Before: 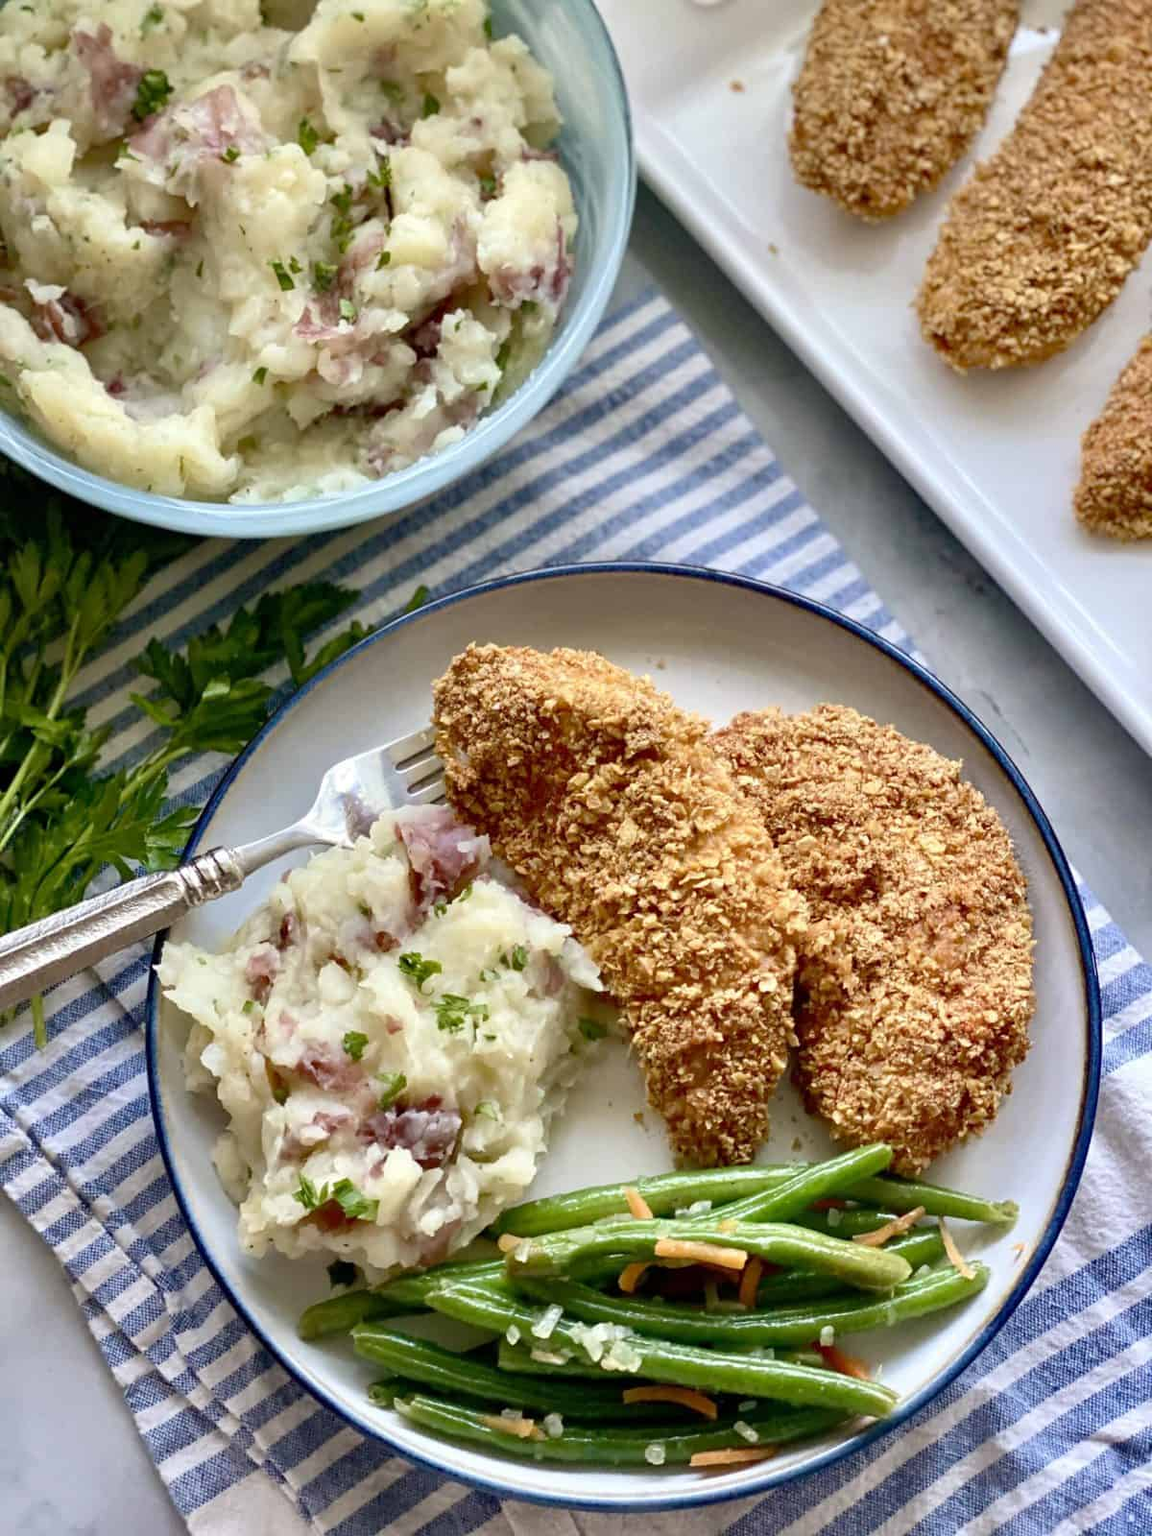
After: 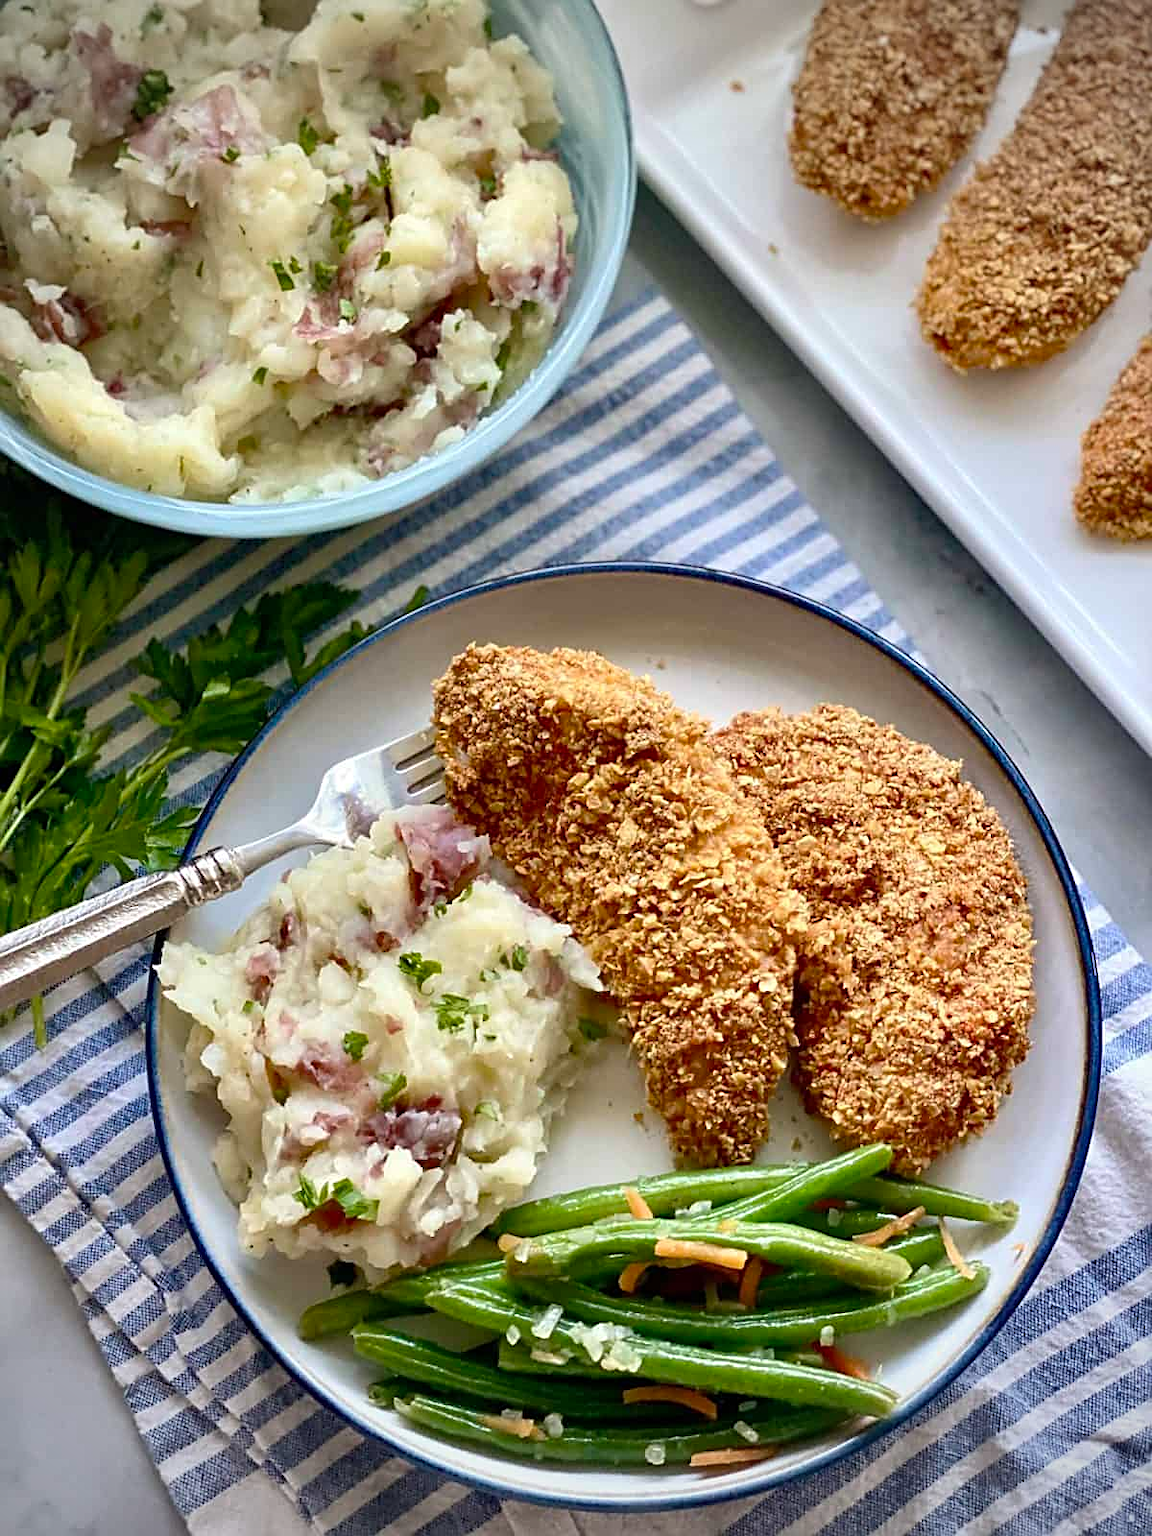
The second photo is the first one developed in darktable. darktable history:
sharpen: amount 0.494
vignetting: on, module defaults
contrast brightness saturation: contrast 0.046
